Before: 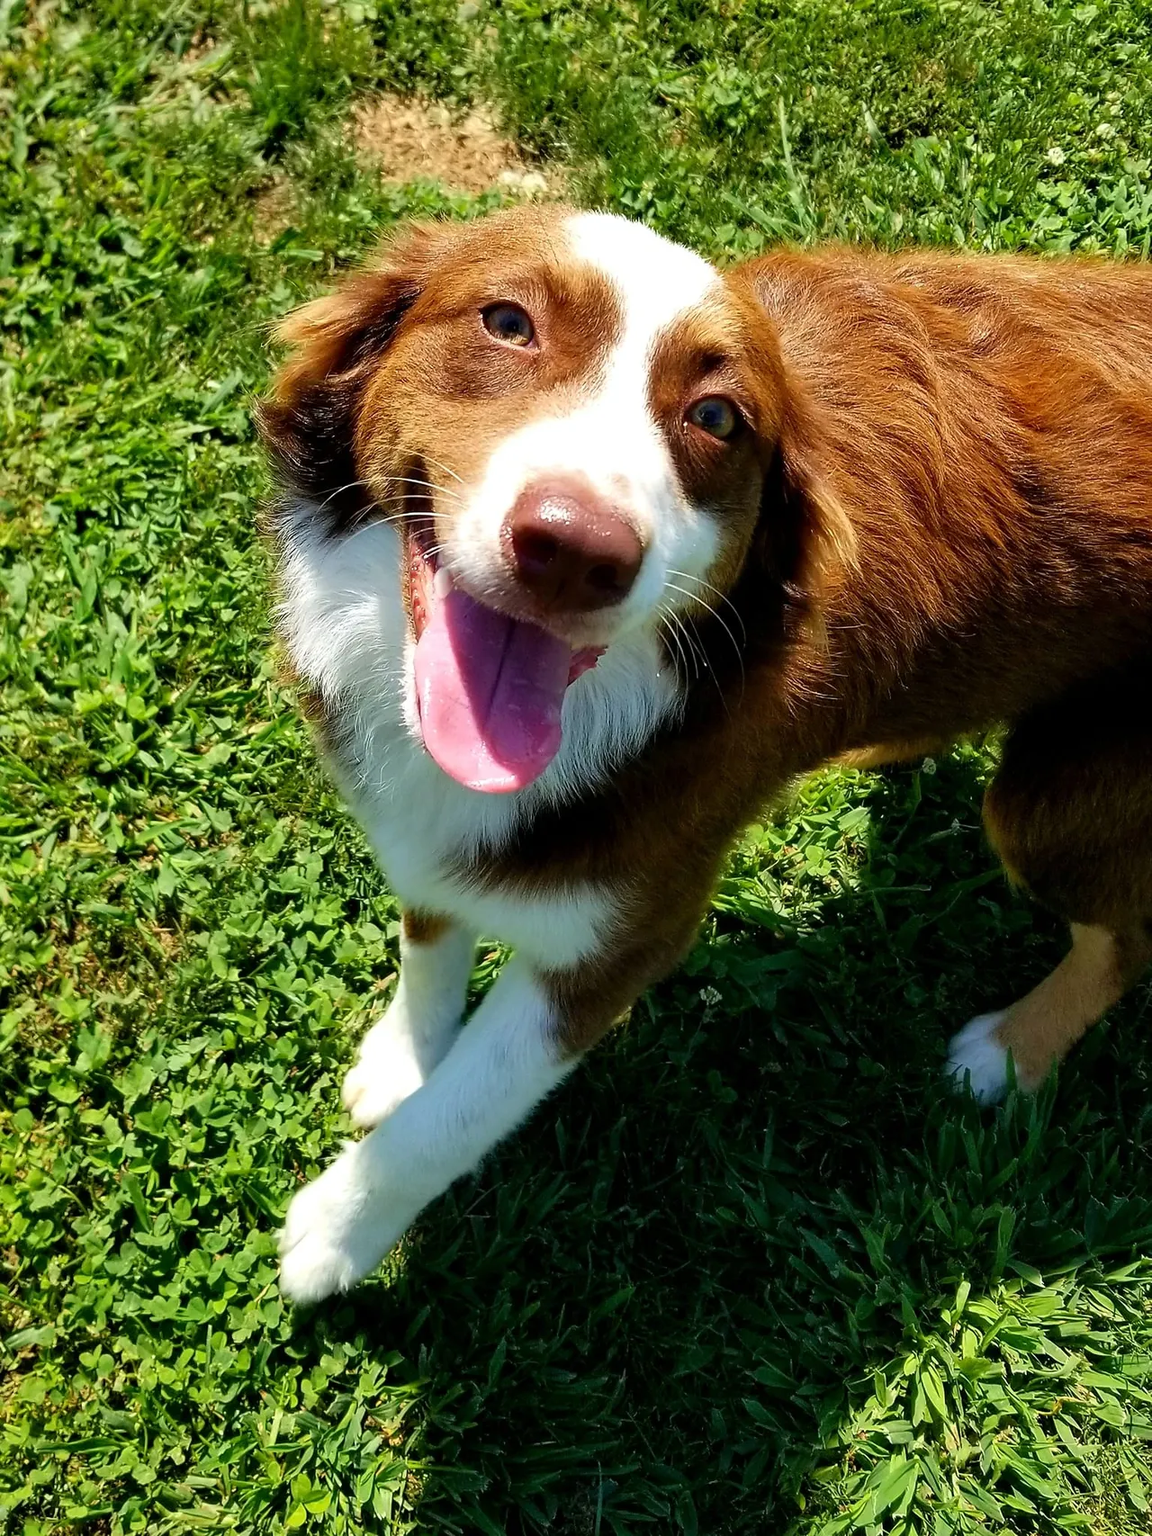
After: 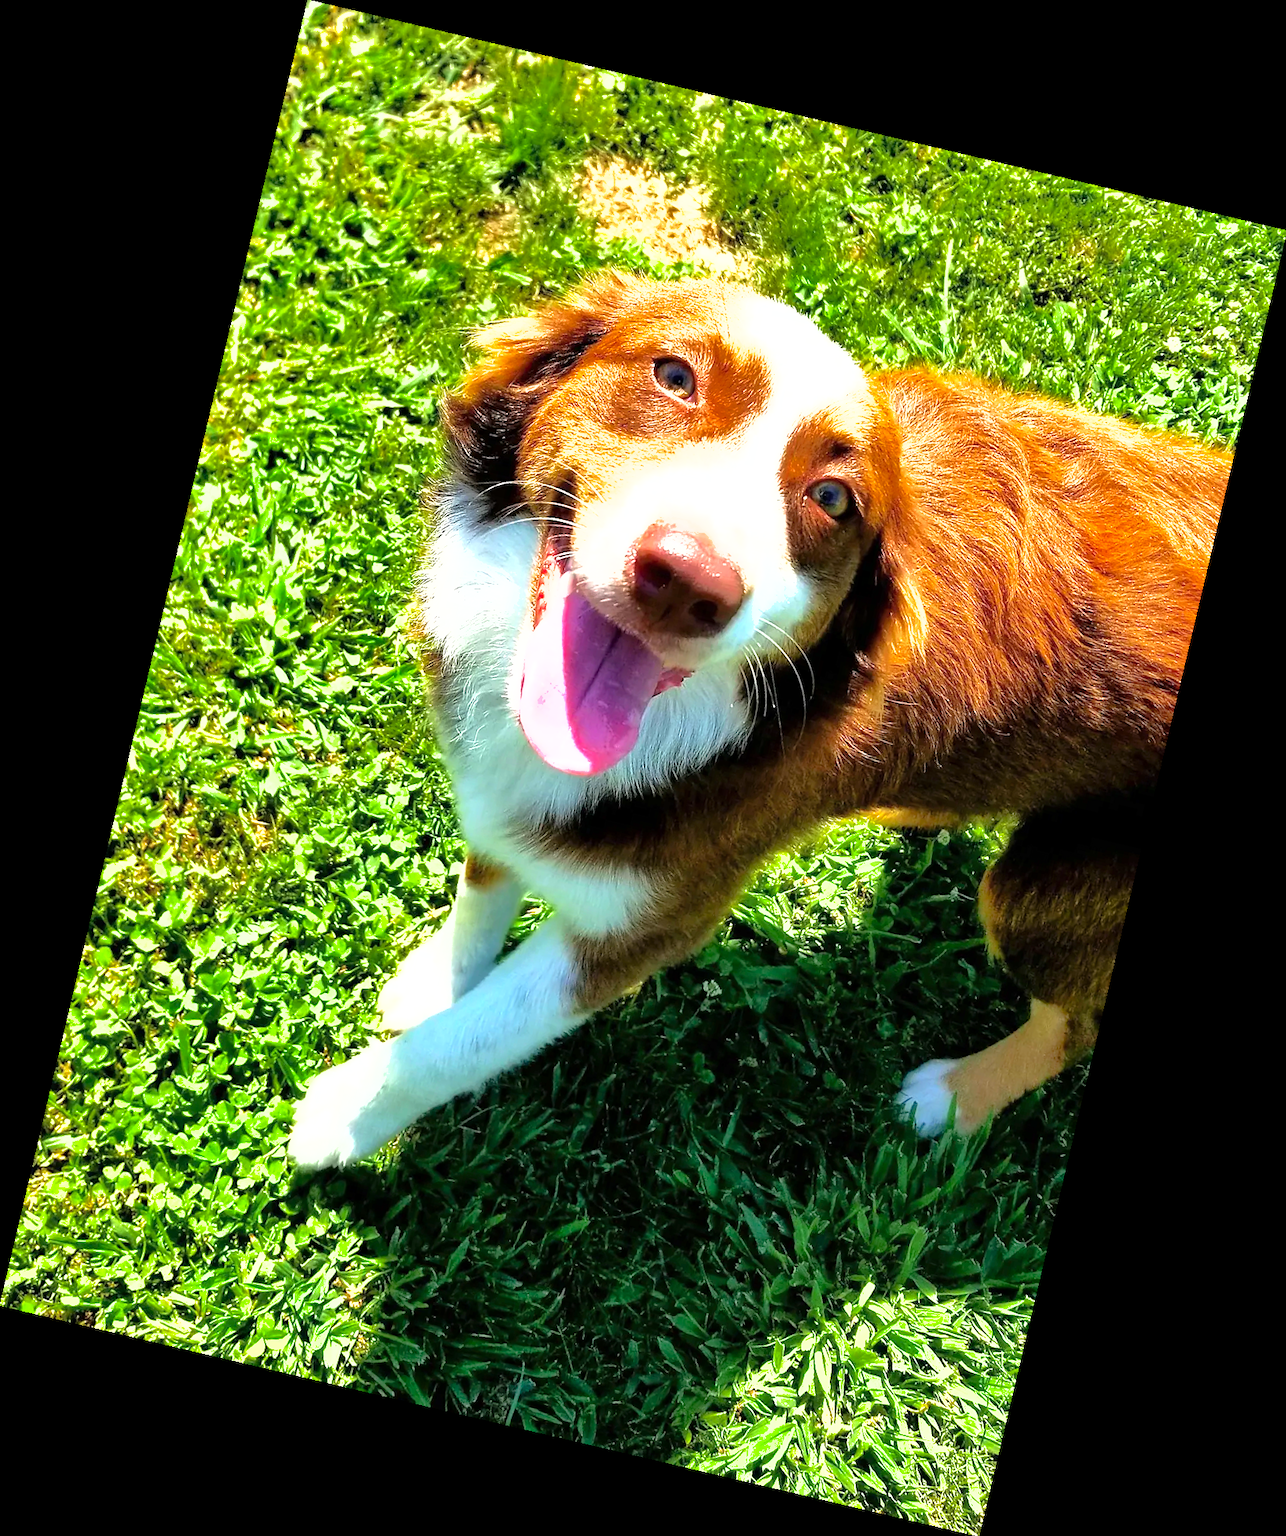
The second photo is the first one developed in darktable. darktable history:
rotate and perspective: rotation 13.27°, automatic cropping off
tone curve: curves: ch0 [(0, 0) (0.004, 0.001) (0.133, 0.112) (0.325, 0.362) (0.832, 0.893) (1, 1)], color space Lab, linked channels, preserve colors none
exposure: exposure 1.2 EV, compensate highlight preservation false
shadows and highlights: highlights -60
